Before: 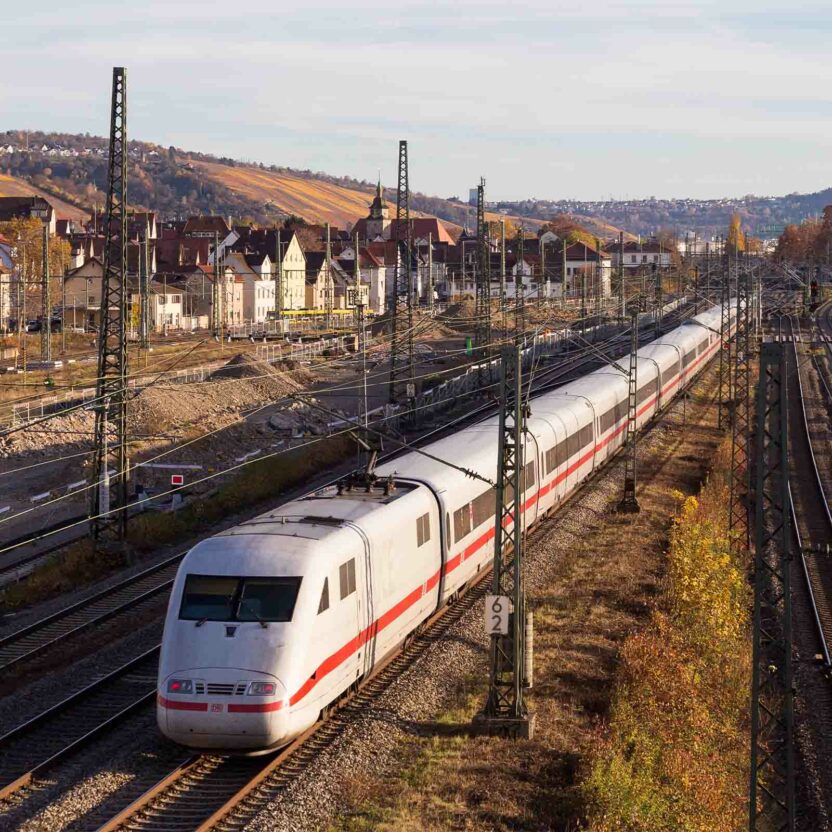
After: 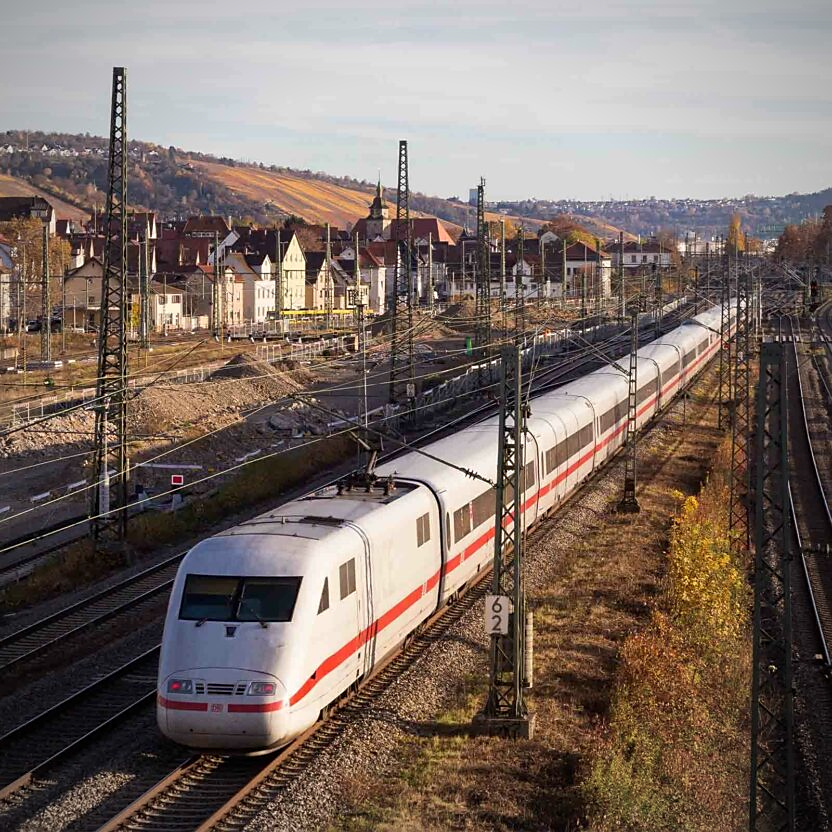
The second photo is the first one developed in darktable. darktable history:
sharpen: radius 1.458, amount 0.398, threshold 1.271
vignetting: fall-off radius 60.92%
